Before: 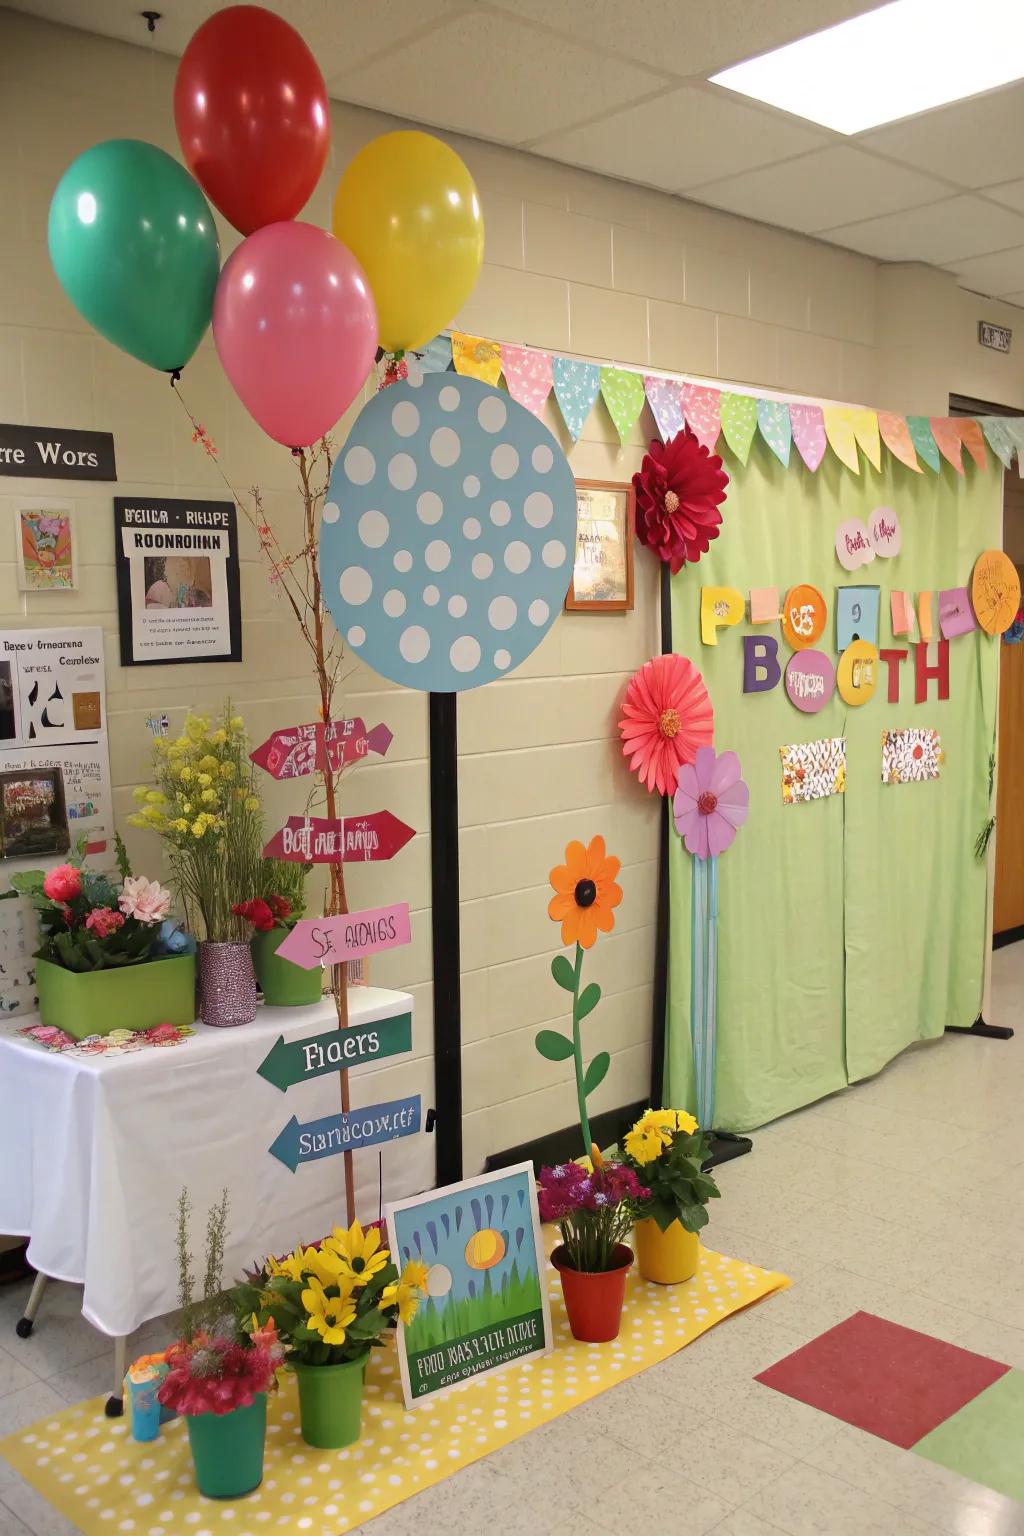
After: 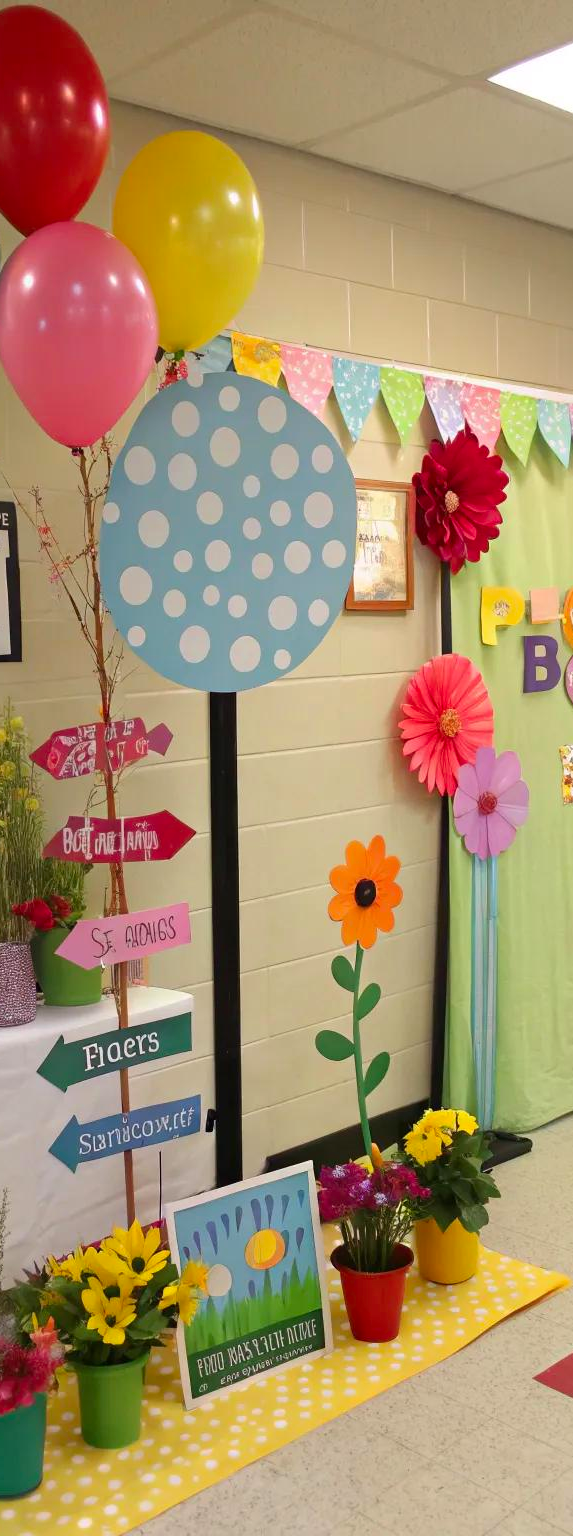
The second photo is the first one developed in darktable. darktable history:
crop: left 21.55%, right 22.472%
contrast brightness saturation: contrast 0.038, saturation 0.163
